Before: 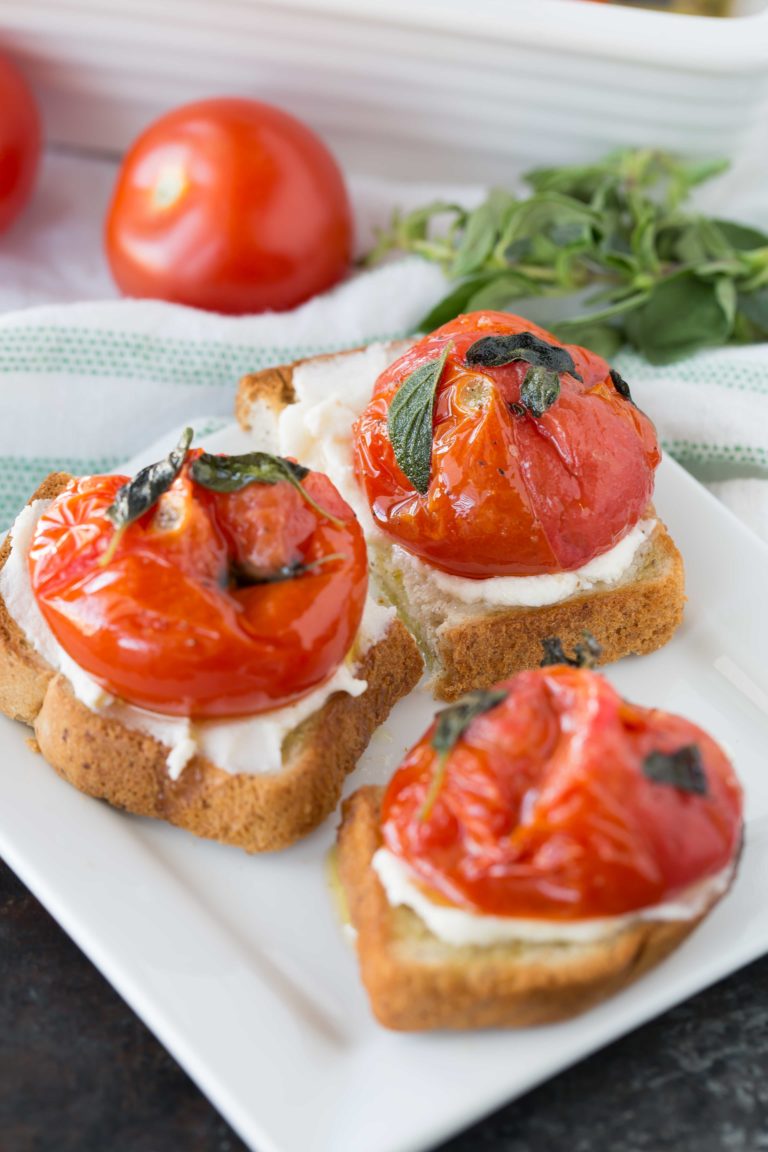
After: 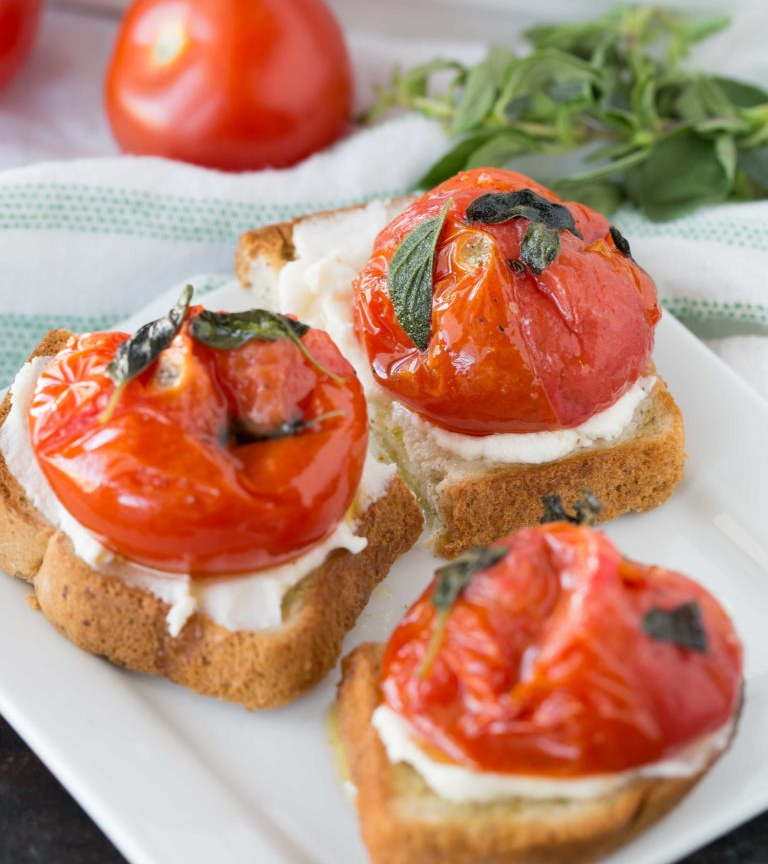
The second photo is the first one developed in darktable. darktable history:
crop and rotate: top 12.494%, bottom 12.433%
